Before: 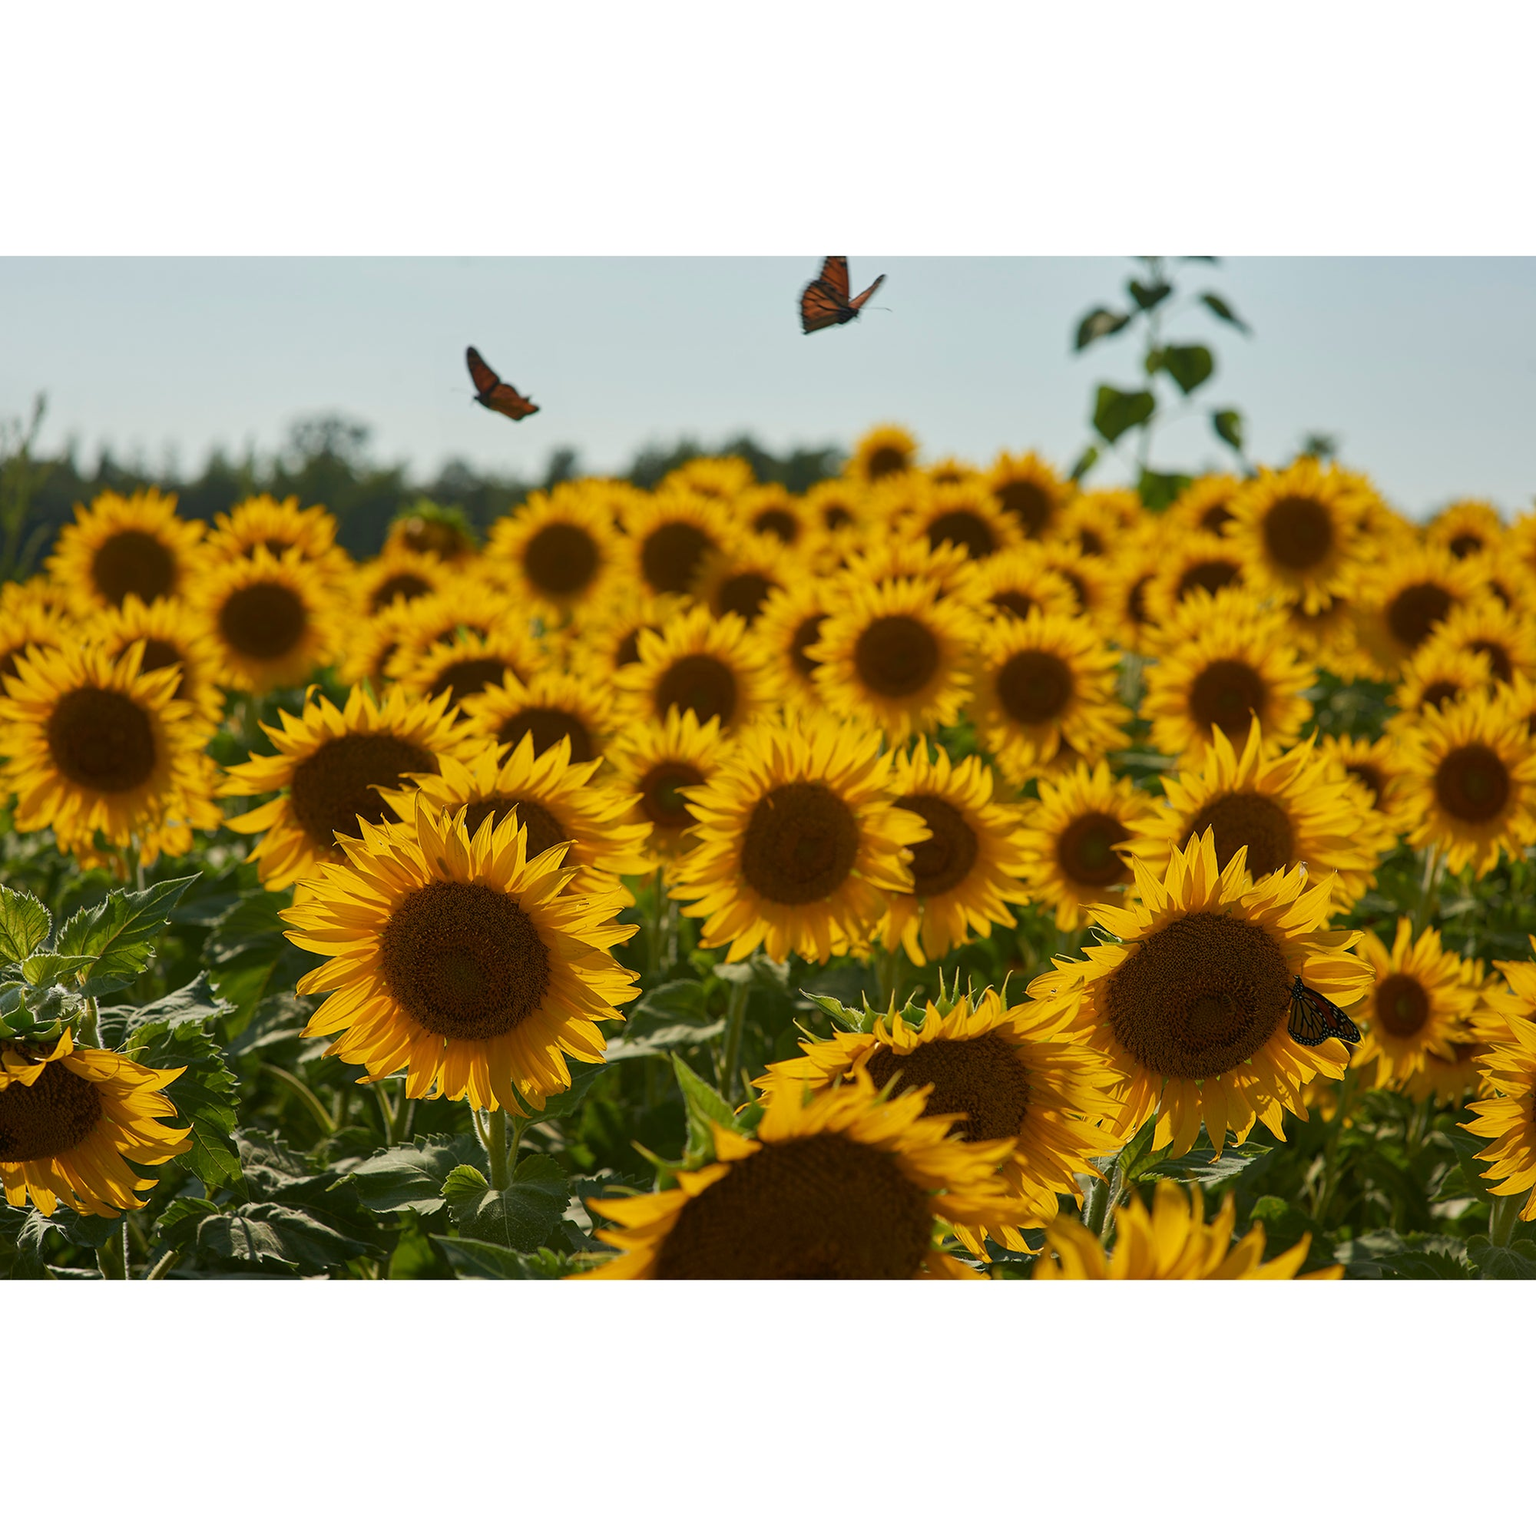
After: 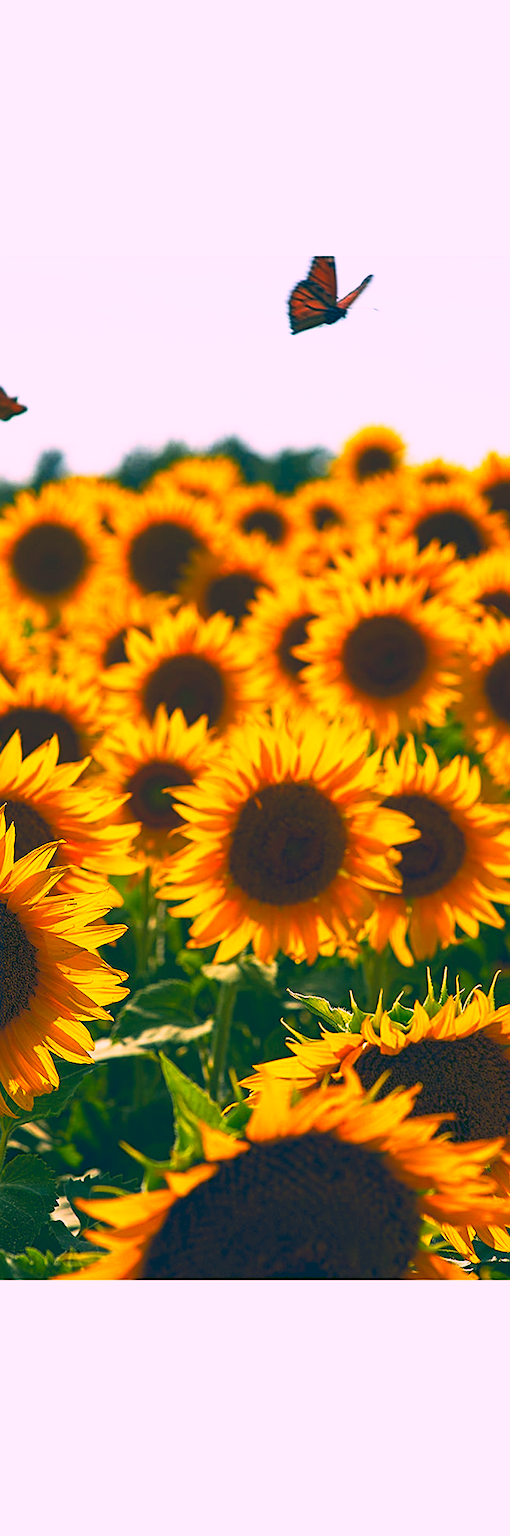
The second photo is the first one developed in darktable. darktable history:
crop: left 33.36%, right 33.36%
sharpen: on, module defaults
white balance: red 0.984, blue 1.059
tone curve: curves: ch0 [(0, 0) (0.003, 0.116) (0.011, 0.116) (0.025, 0.113) (0.044, 0.114) (0.069, 0.118) (0.1, 0.137) (0.136, 0.171) (0.177, 0.213) (0.224, 0.259) (0.277, 0.316) (0.335, 0.381) (0.399, 0.458) (0.468, 0.548) (0.543, 0.654) (0.623, 0.775) (0.709, 0.895) (0.801, 0.972) (0.898, 0.991) (1, 1)], preserve colors none
color correction: highlights a* 17.03, highlights b* 0.205, shadows a* -15.38, shadows b* -14.56, saturation 1.5
